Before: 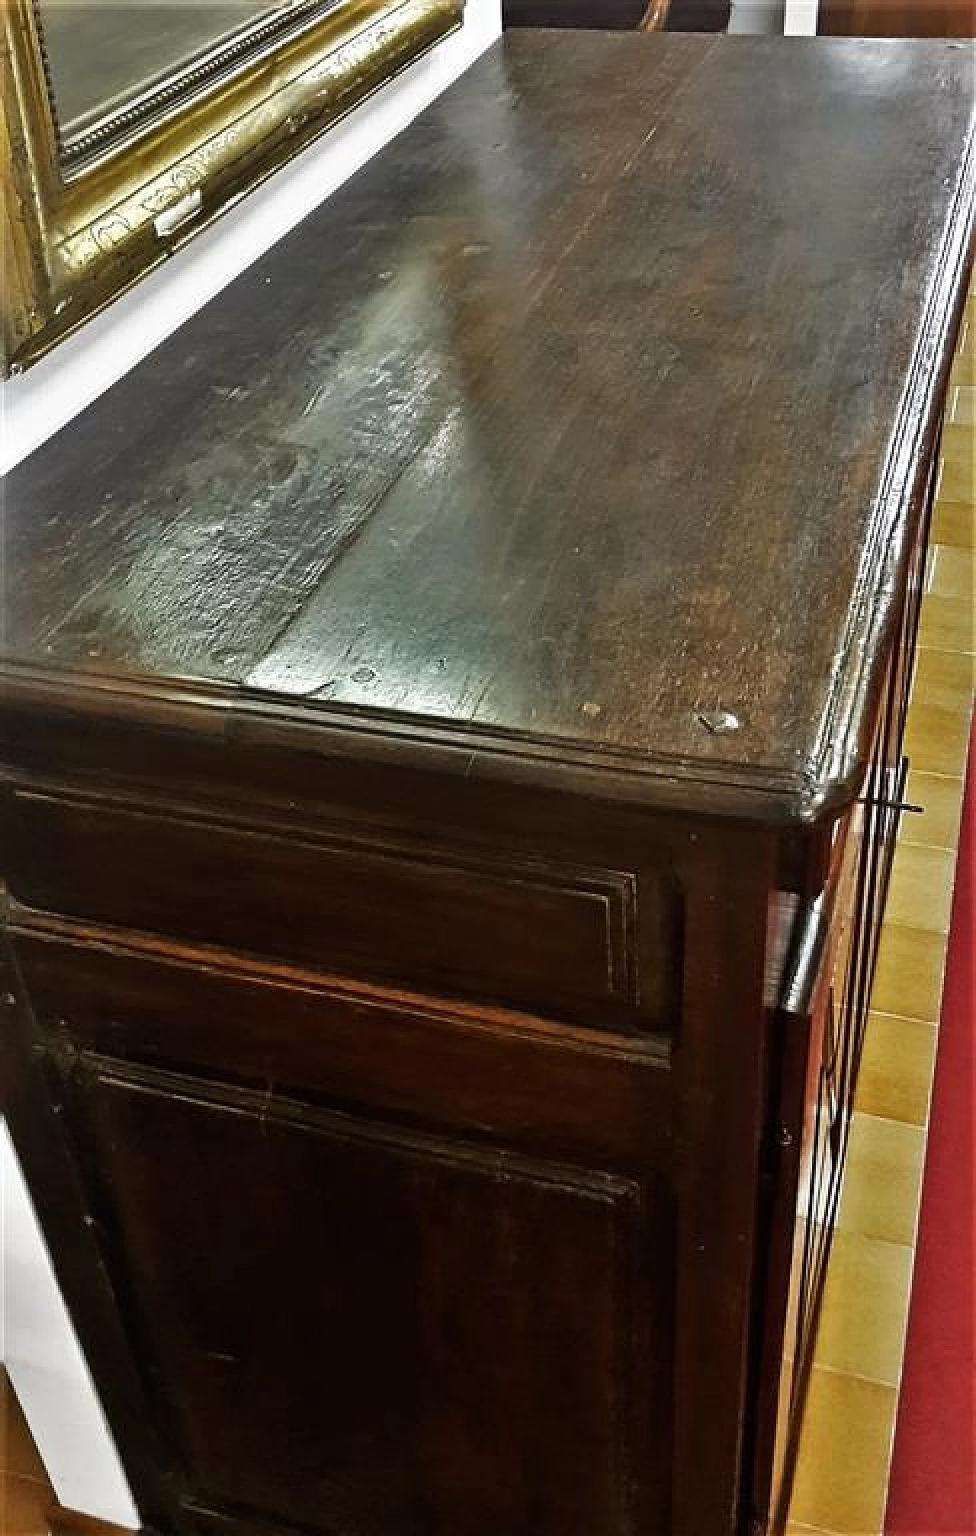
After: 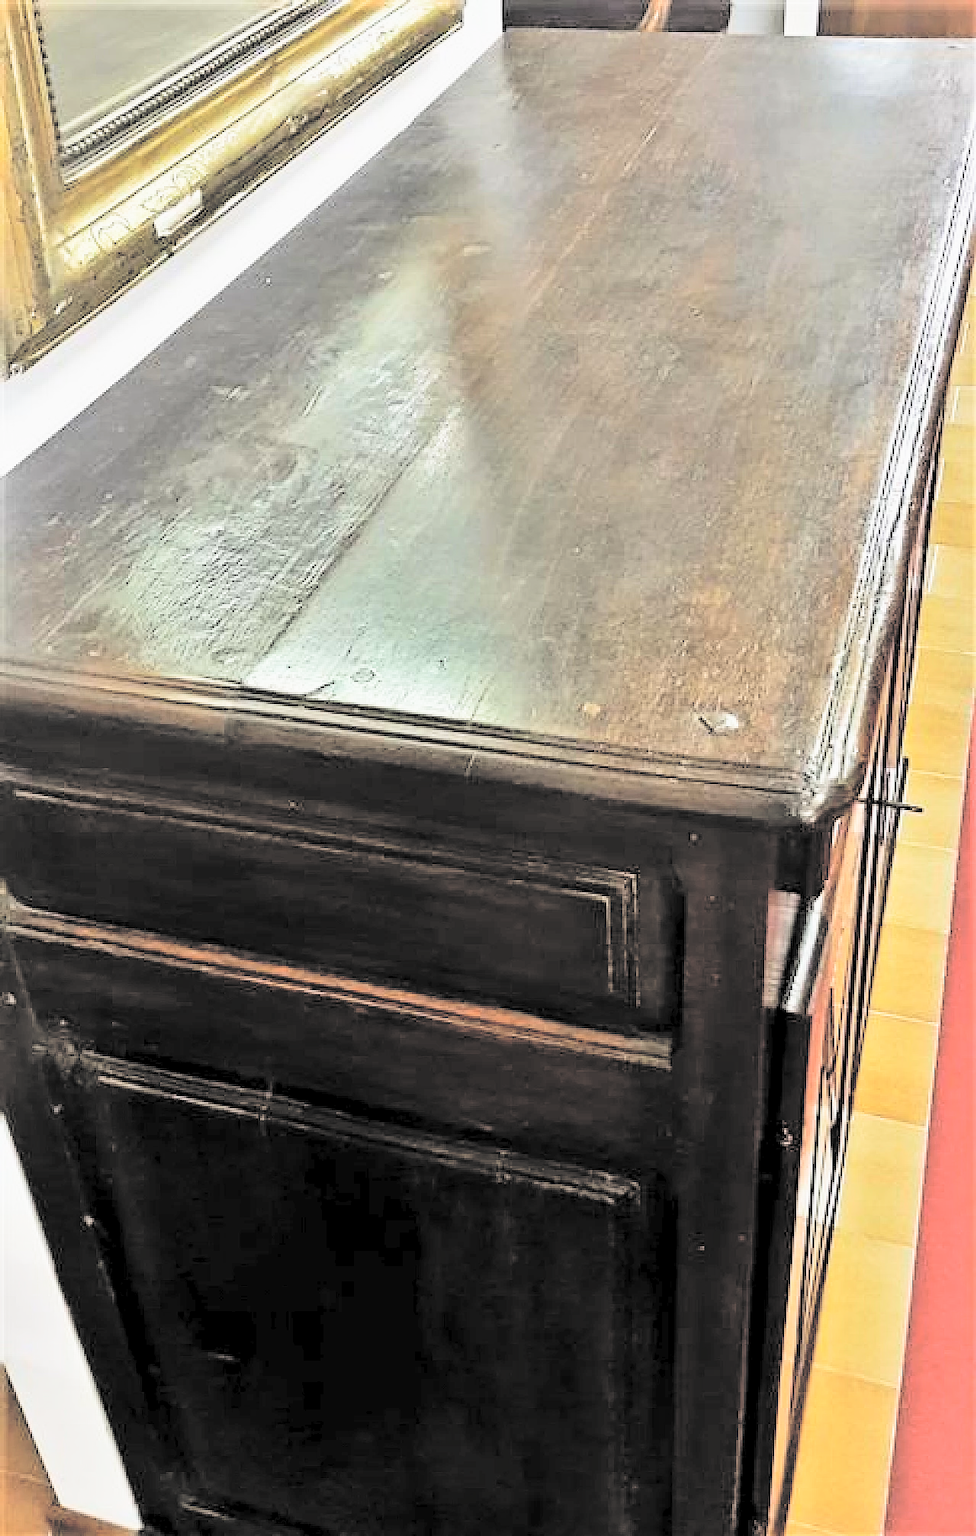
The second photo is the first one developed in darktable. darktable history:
white balance: emerald 1
contrast brightness saturation: brightness 1
tone equalizer: -8 EV -0.75 EV, -7 EV -0.7 EV, -6 EV -0.6 EV, -5 EV -0.4 EV, -3 EV 0.4 EV, -2 EV 0.6 EV, -1 EV 0.7 EV, +0 EV 0.75 EV, edges refinement/feathering 500, mask exposure compensation -1.57 EV, preserve details no
filmic rgb: middle gray luminance 18.42%, black relative exposure -9 EV, white relative exposure 3.75 EV, threshold 6 EV, target black luminance 0%, hardness 4.85, latitude 67.35%, contrast 0.955, highlights saturation mix 20%, shadows ↔ highlights balance 21.36%, add noise in highlights 0, preserve chrominance luminance Y, color science v3 (2019), use custom middle-gray values true, iterations of high-quality reconstruction 0, contrast in highlights soft, enable highlight reconstruction true
